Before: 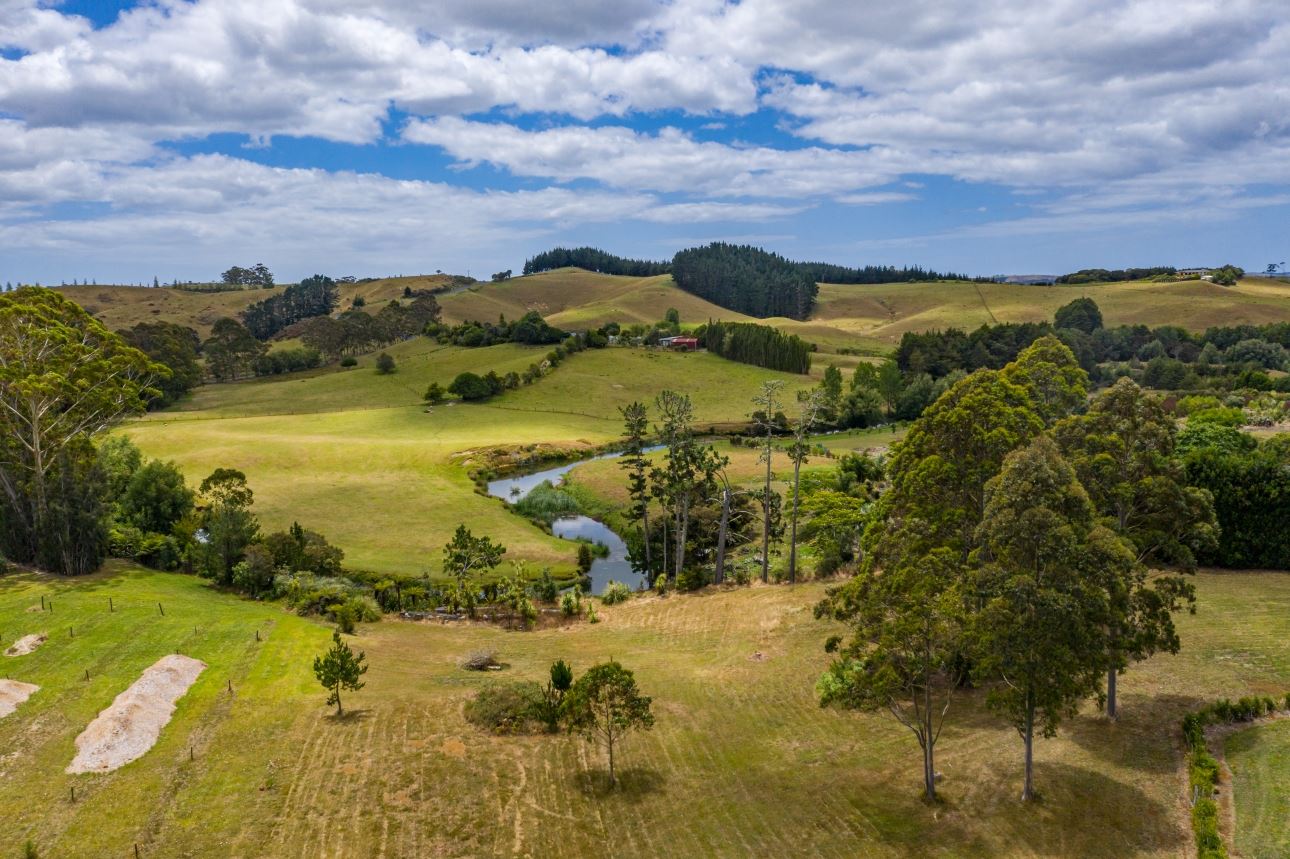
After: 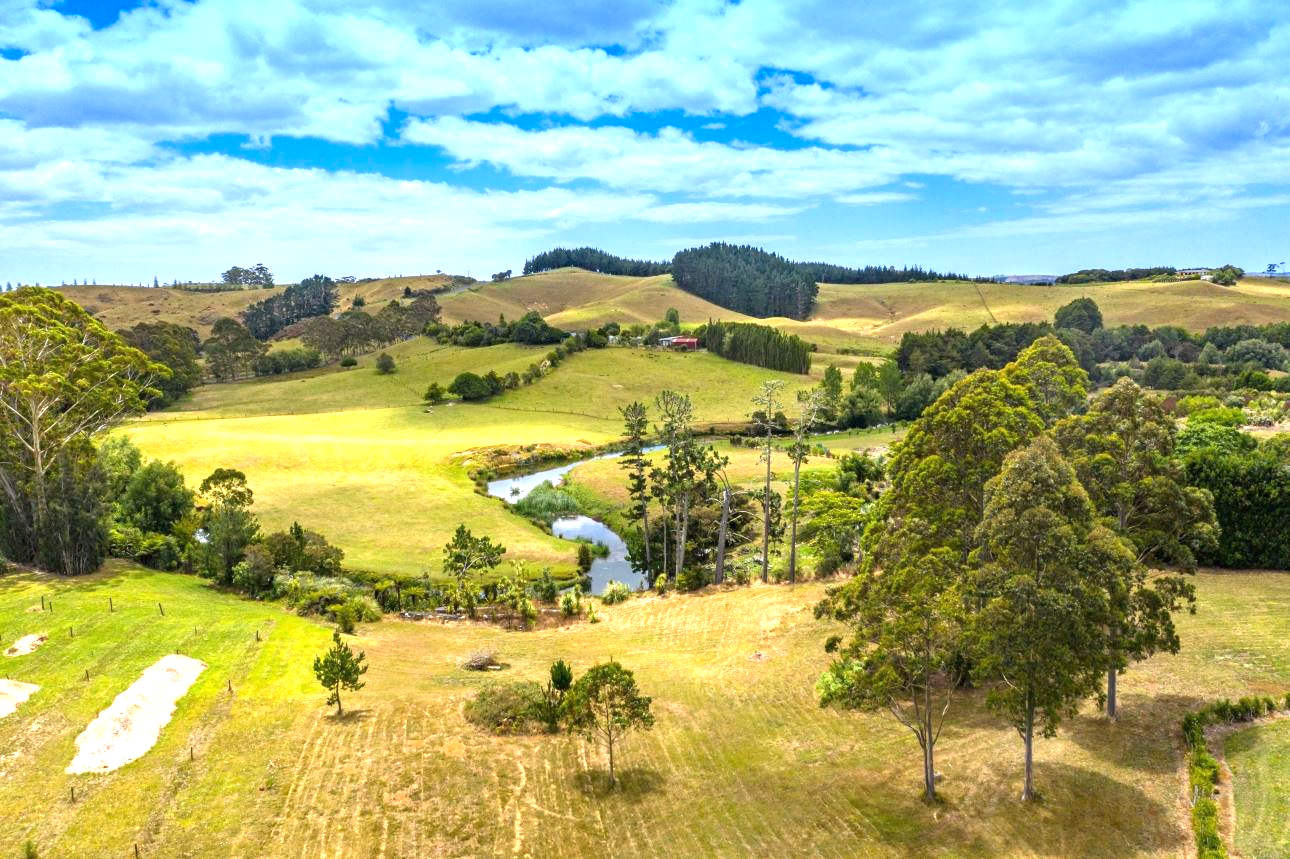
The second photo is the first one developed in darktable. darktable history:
graduated density: density 2.02 EV, hardness 44%, rotation 0.374°, offset 8.21, hue 208.8°, saturation 97%
exposure: black level correction 0, exposure 1.3 EV, compensate exposure bias true, compensate highlight preservation false
